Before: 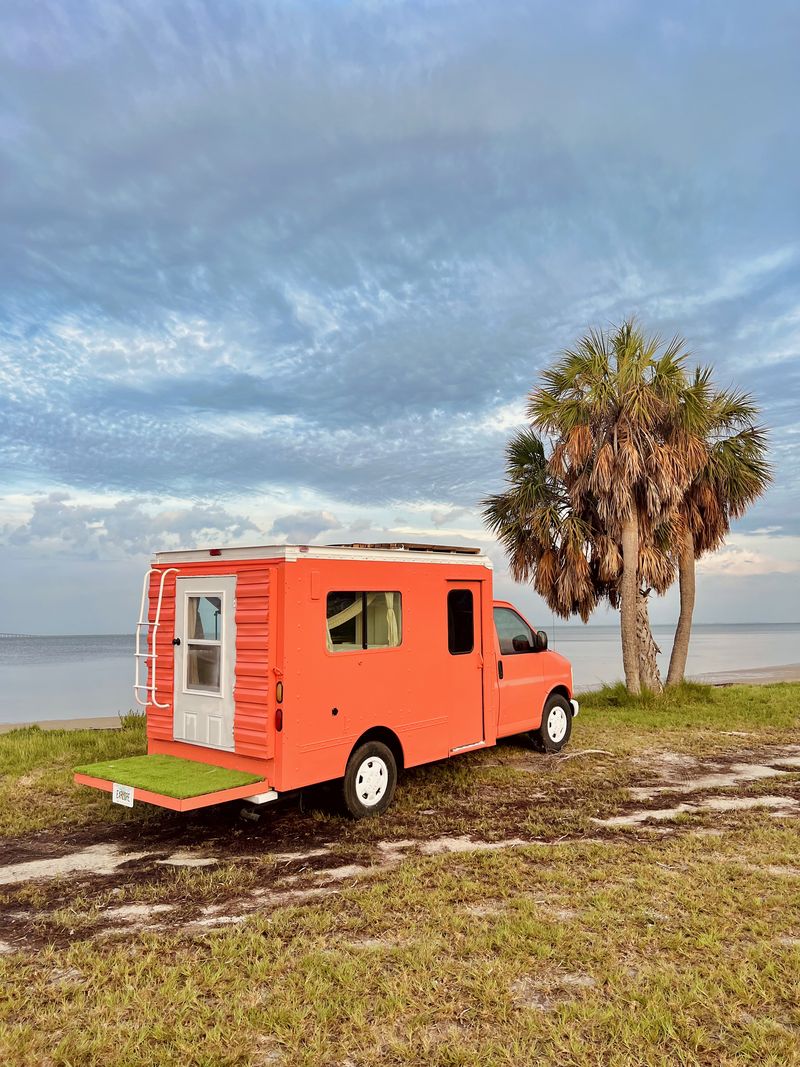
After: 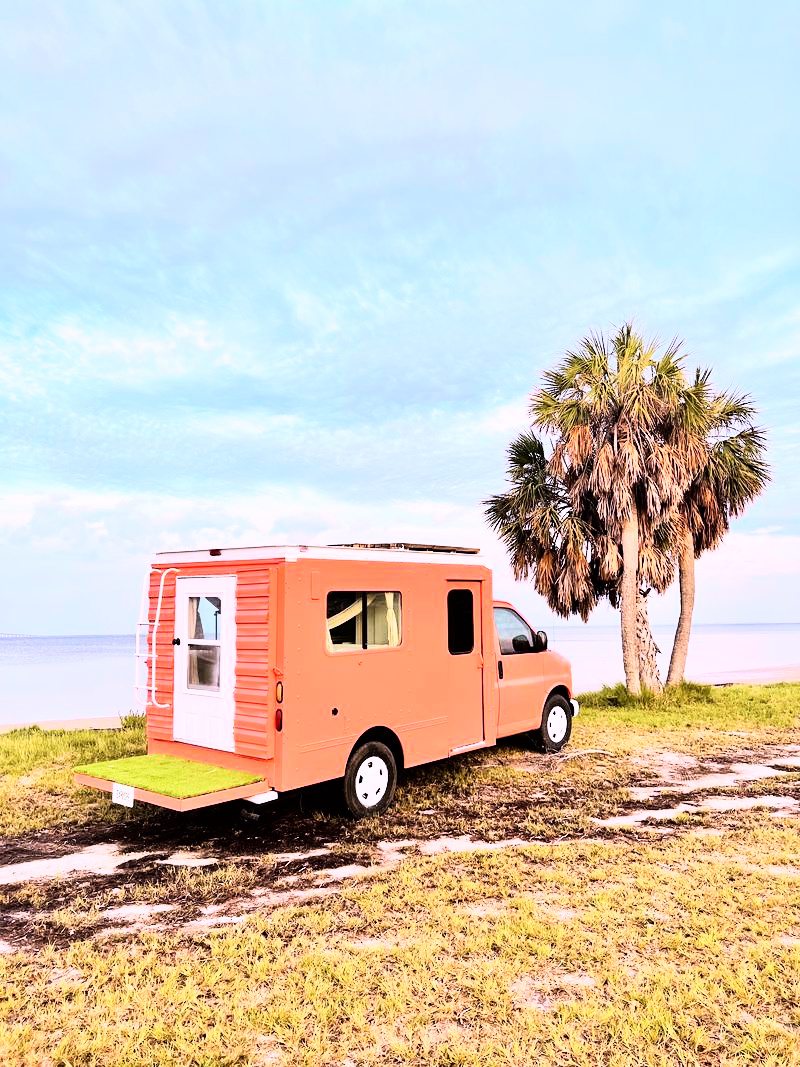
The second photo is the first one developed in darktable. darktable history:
rgb curve: curves: ch0 [(0, 0) (0.21, 0.15) (0.24, 0.21) (0.5, 0.75) (0.75, 0.96) (0.89, 0.99) (1, 1)]; ch1 [(0, 0.02) (0.21, 0.13) (0.25, 0.2) (0.5, 0.67) (0.75, 0.9) (0.89, 0.97) (1, 1)]; ch2 [(0, 0.02) (0.21, 0.13) (0.25, 0.2) (0.5, 0.67) (0.75, 0.9) (0.89, 0.97) (1, 1)], compensate middle gray true
white balance: red 1.042, blue 1.17
